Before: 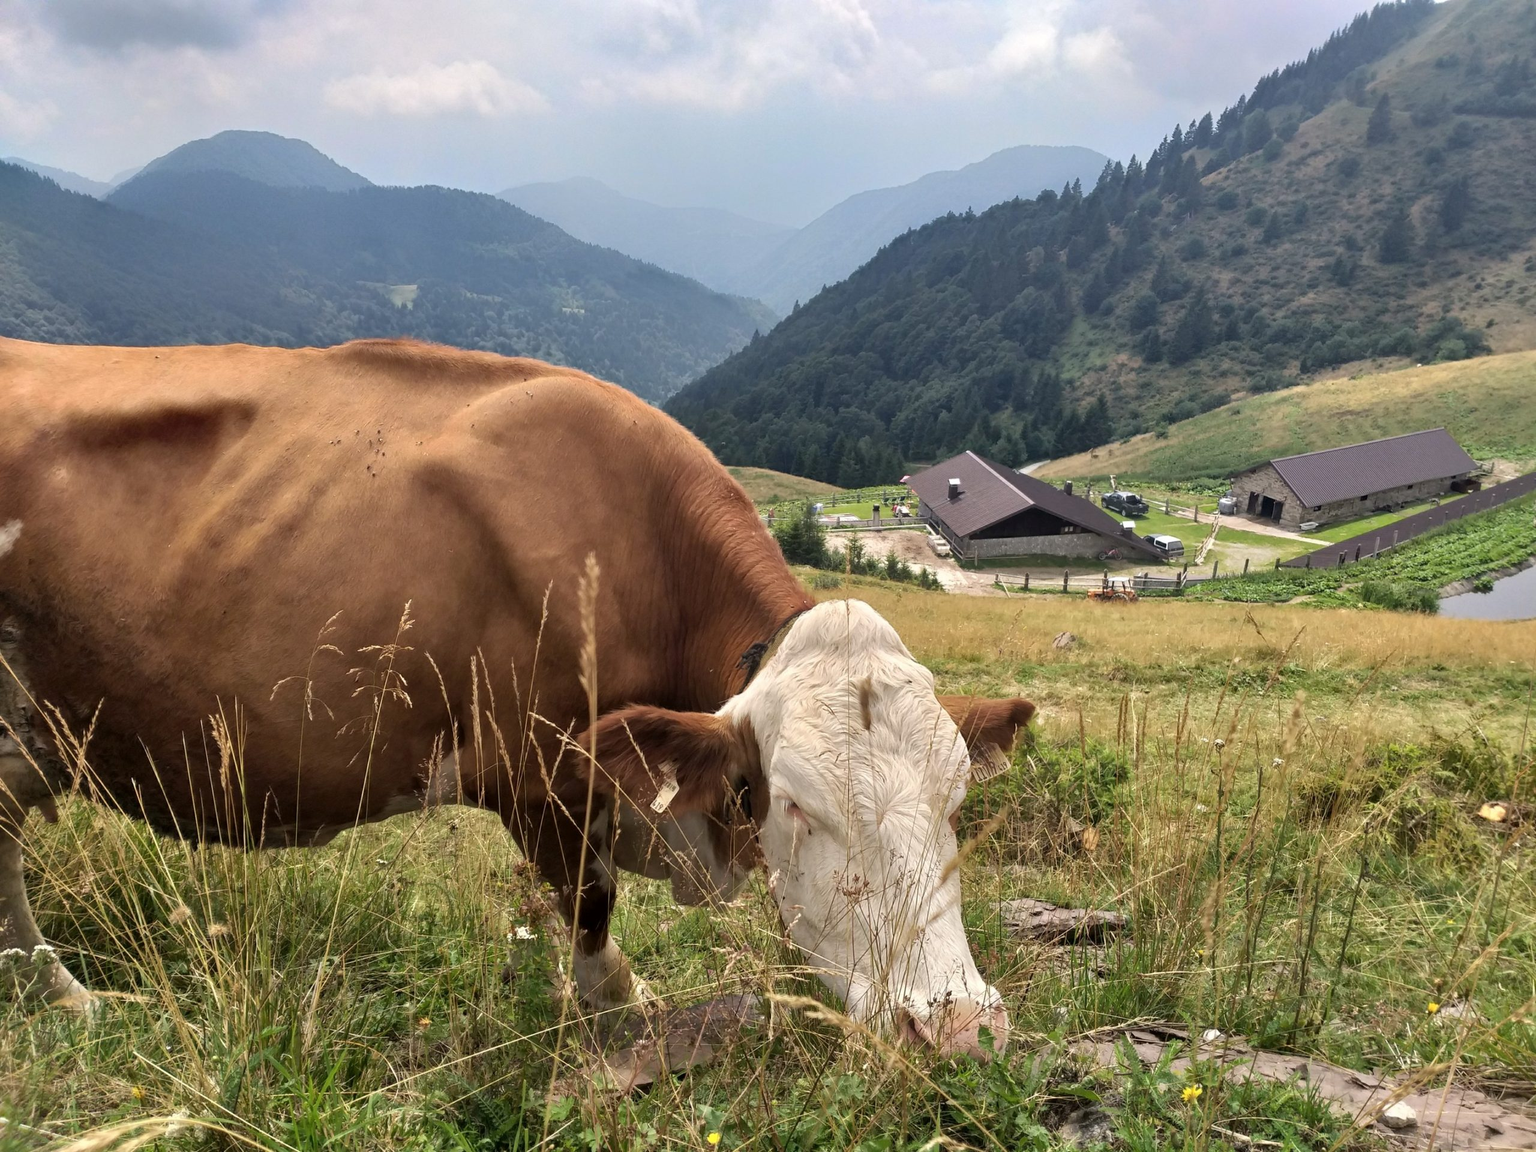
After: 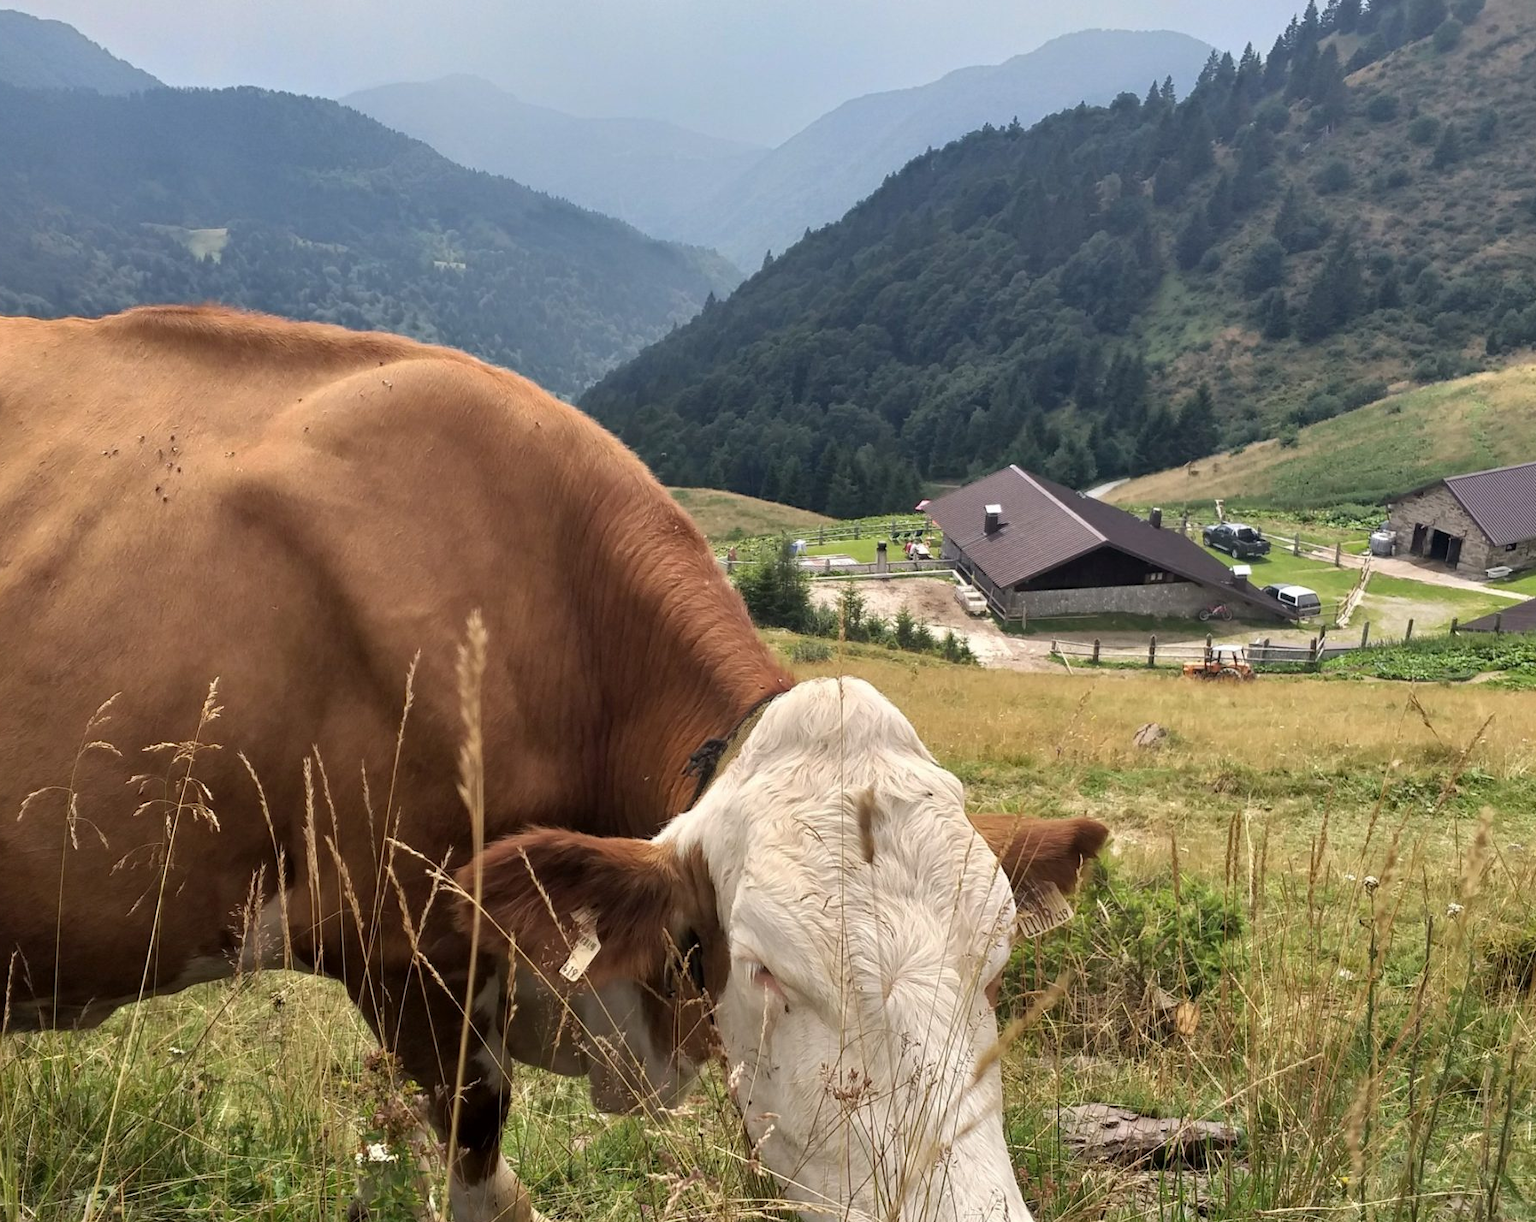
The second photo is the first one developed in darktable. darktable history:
crop and rotate: left 16.813%, top 10.882%, right 13.052%, bottom 14.673%
